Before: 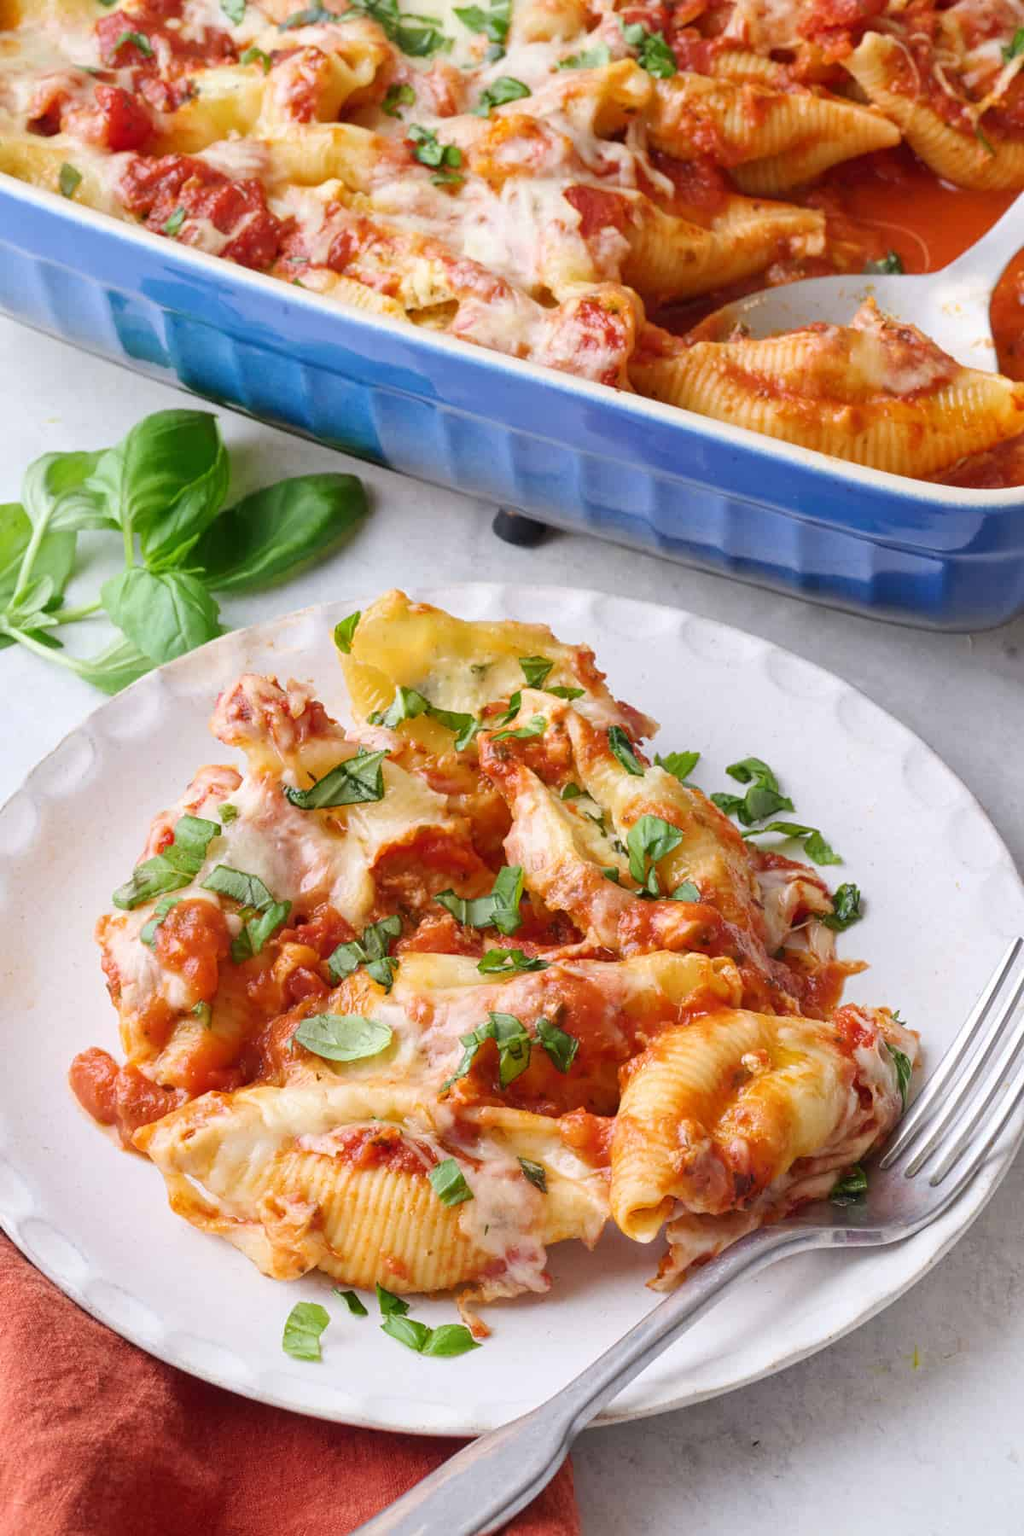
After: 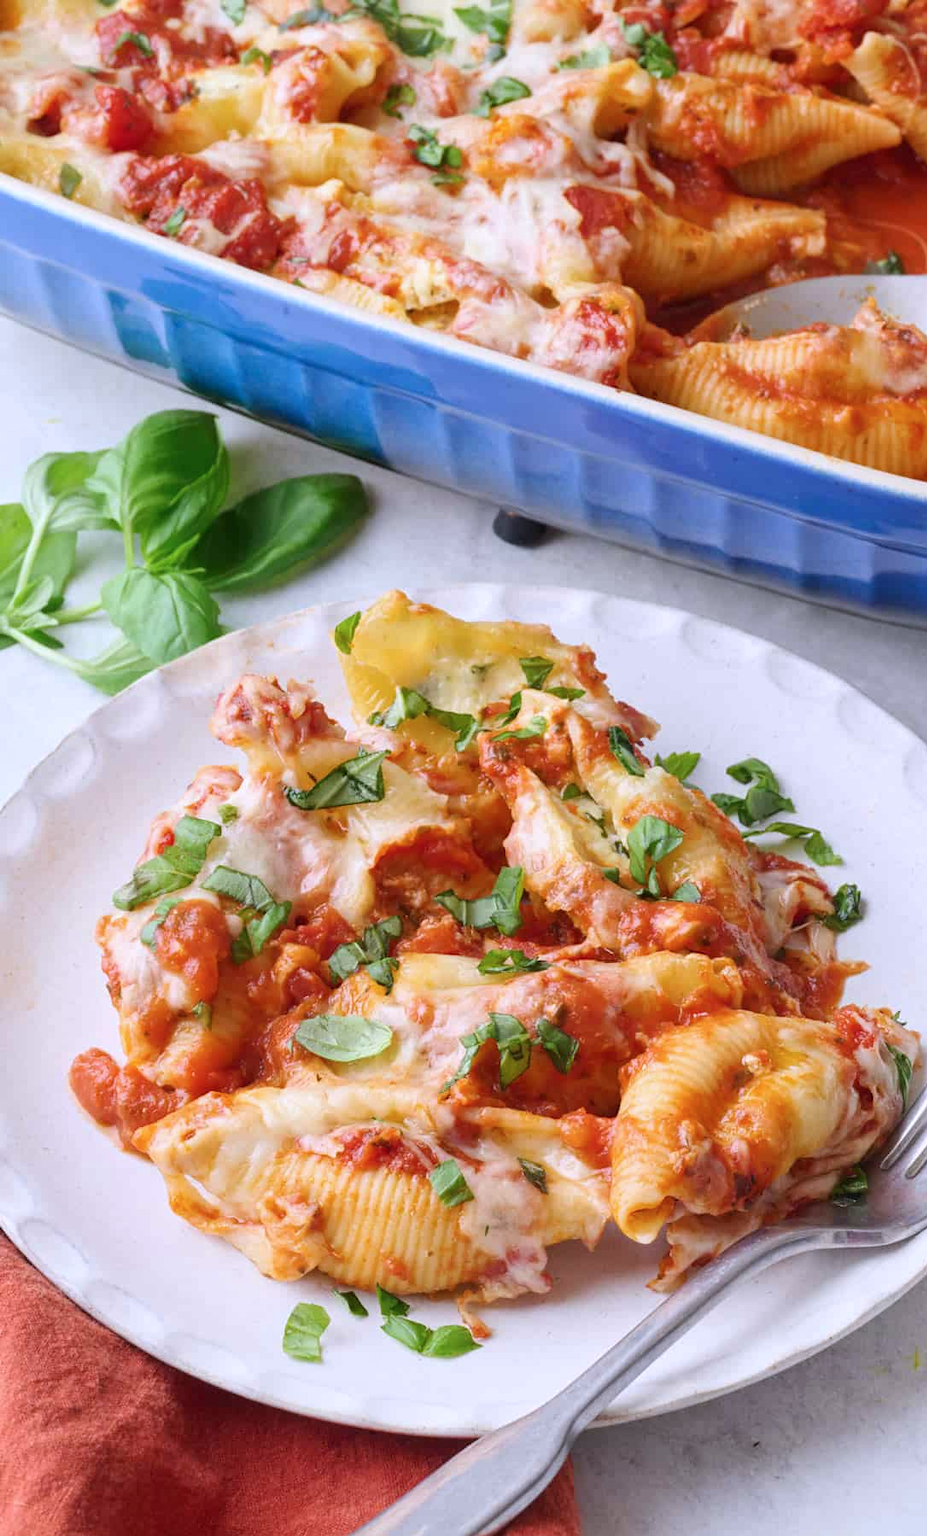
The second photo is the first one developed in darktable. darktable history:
crop: right 9.473%, bottom 0.05%
color calibration: illuminant as shot in camera, x 0.358, y 0.373, temperature 4628.91 K
